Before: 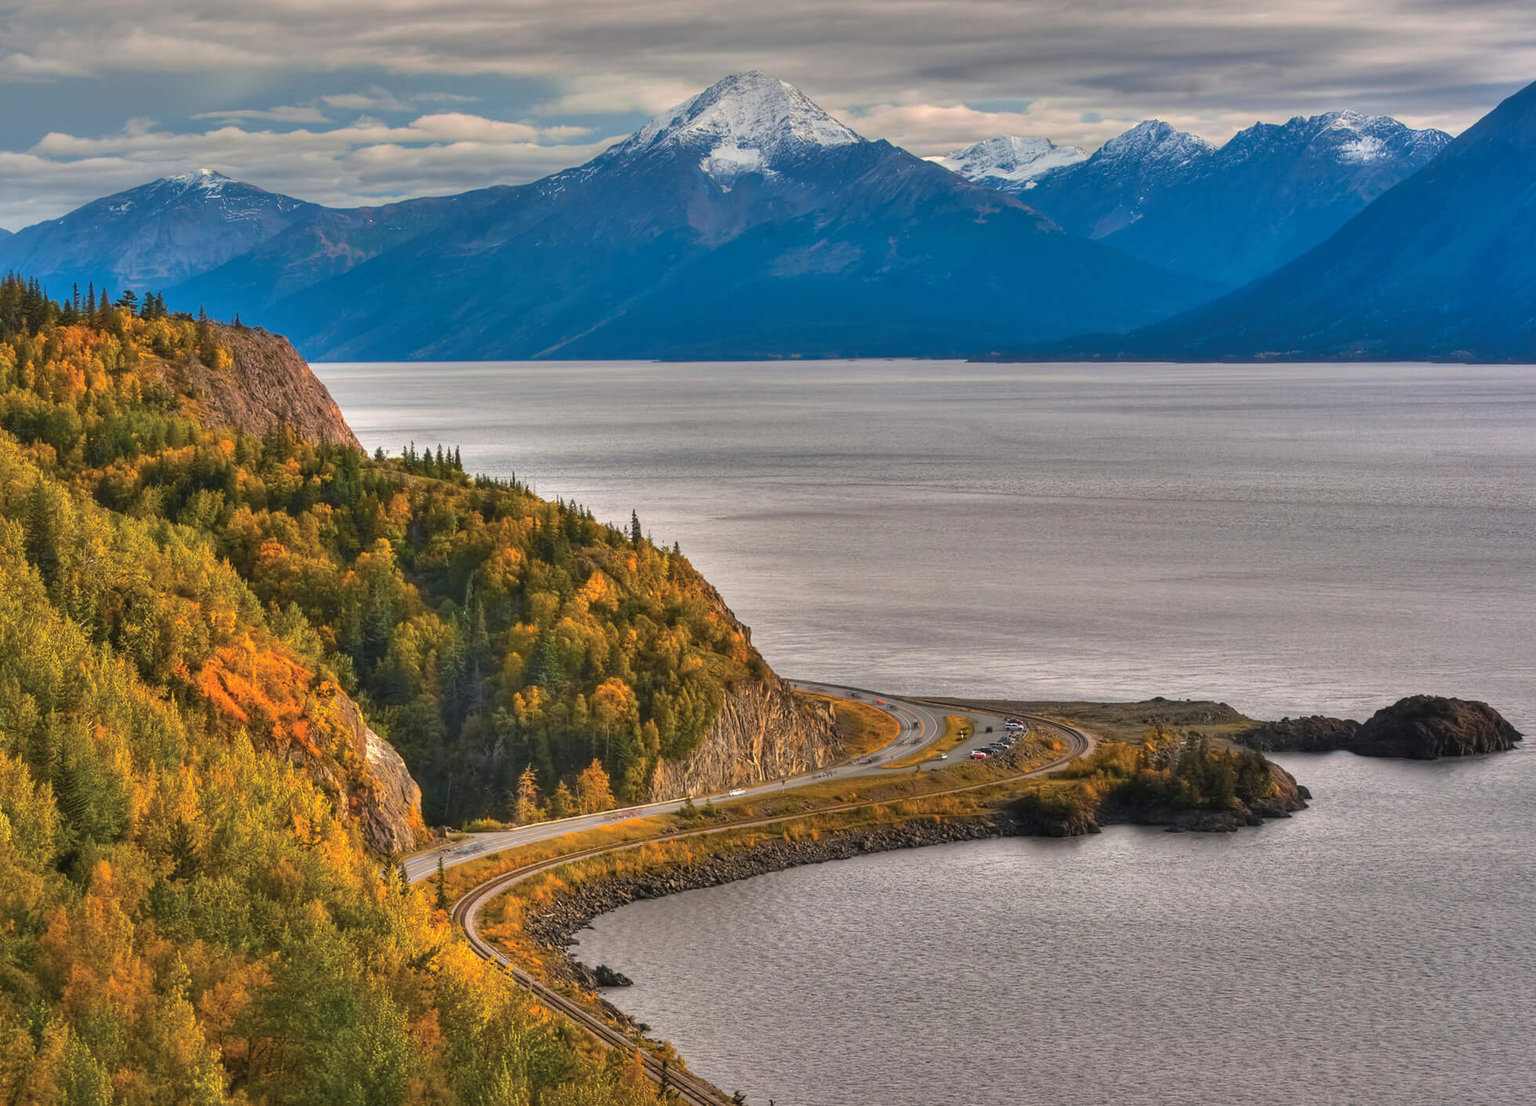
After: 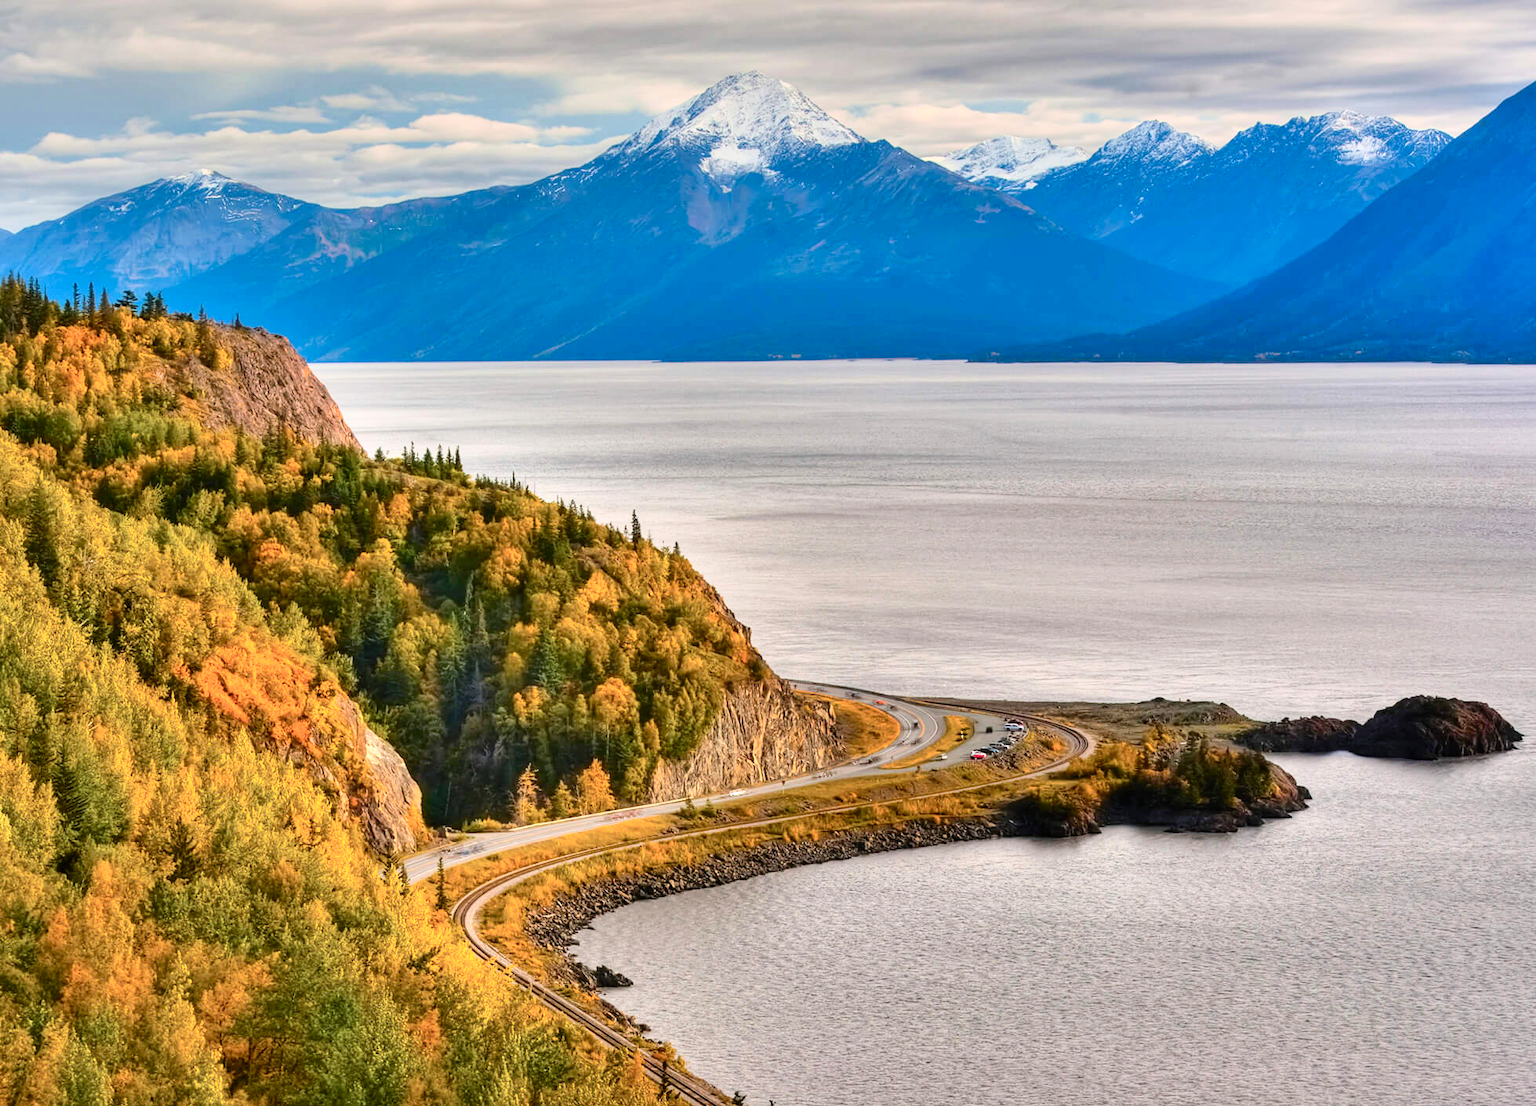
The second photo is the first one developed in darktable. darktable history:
filmic rgb: black relative exposure -5.87 EV, white relative exposure 3.39 EV, threshold 5.98 EV, hardness 3.66, enable highlight reconstruction true
levels: black 8.52%, gray 50.77%, levels [0, 0.397, 0.955]
tone curve: curves: ch0 [(0, 0) (0.195, 0.109) (0.751, 0.848) (1, 1)], color space Lab, independent channels, preserve colors none
